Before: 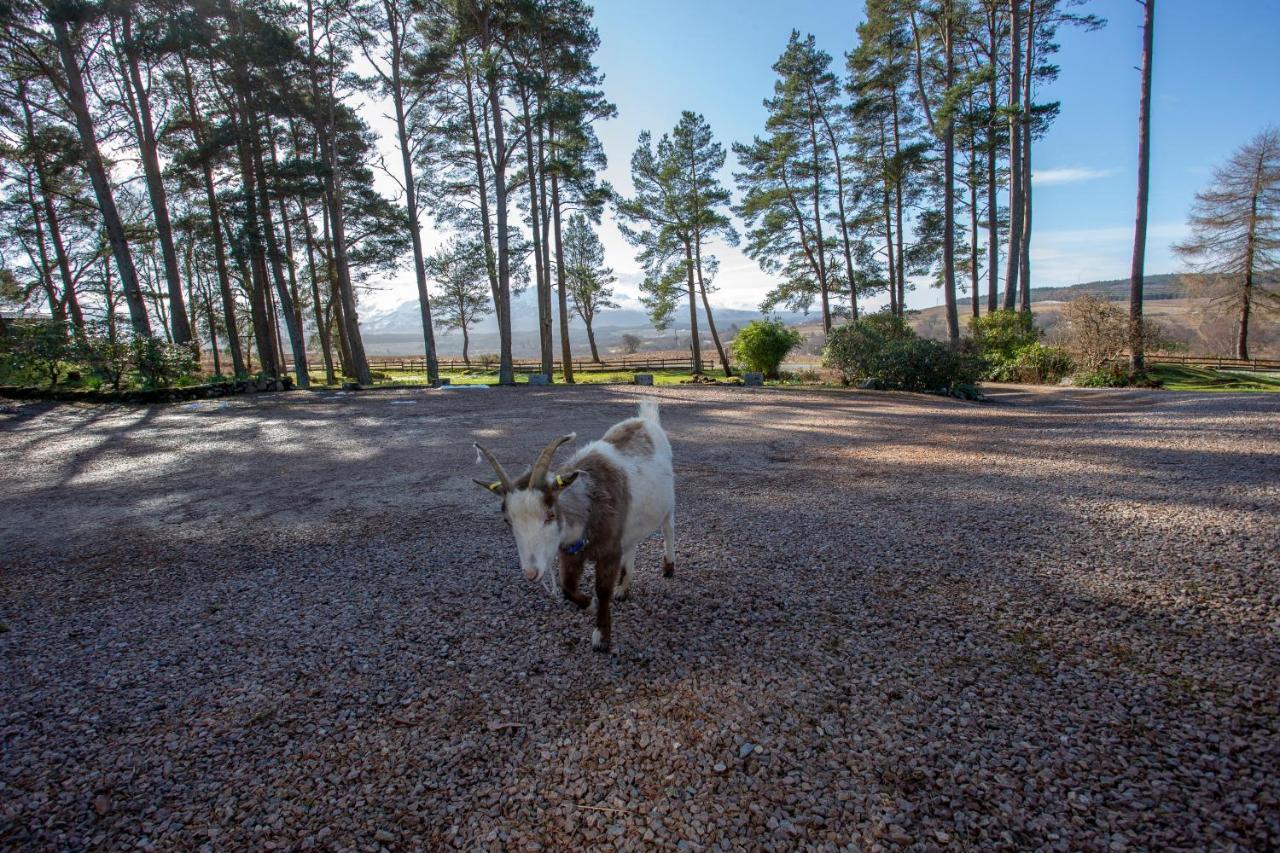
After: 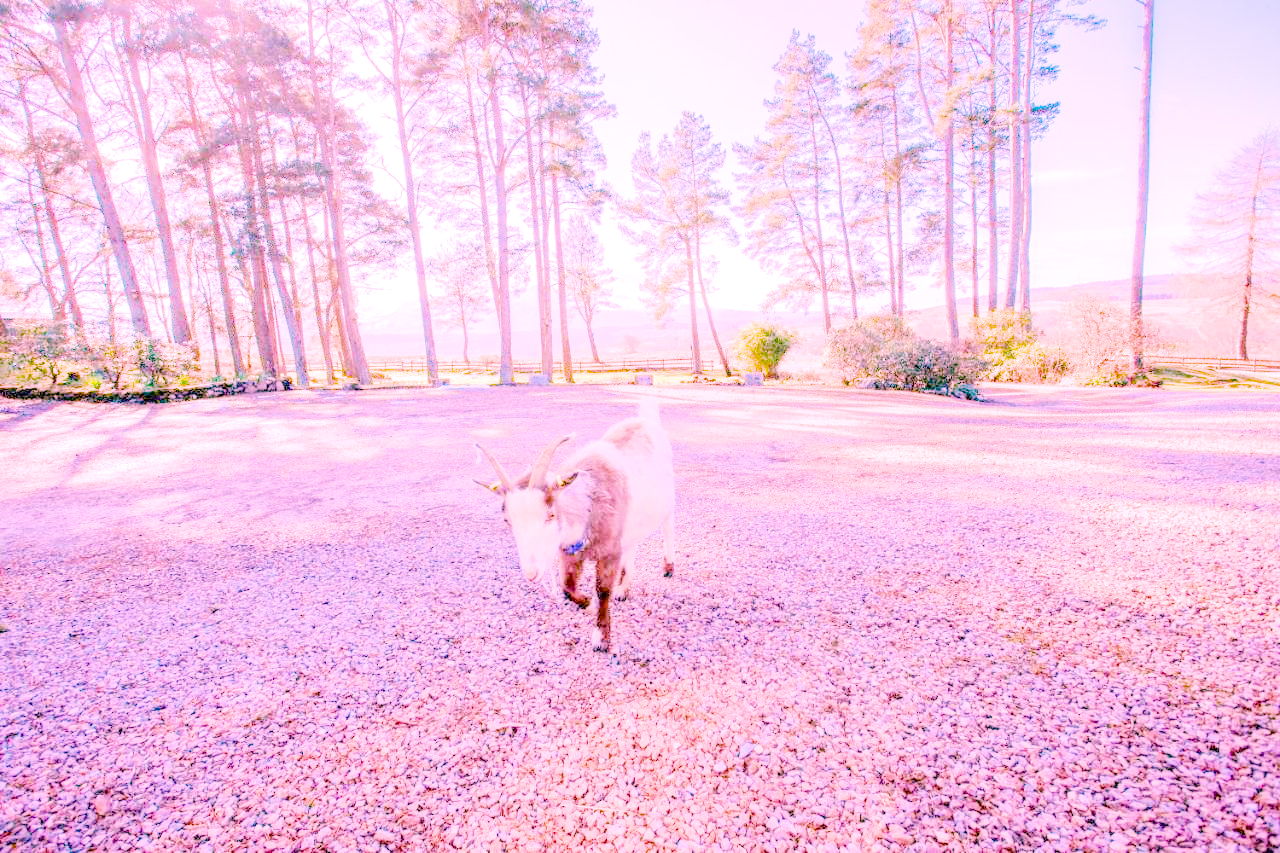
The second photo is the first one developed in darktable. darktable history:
local contrast: on, module defaults
color balance rgb: perceptual saturation grading › global saturation 30%, global vibrance 20%
exposure: black level correction 0, exposure 1.5 EV, compensate exposure bias true, compensate highlight preservation false
filmic rgb: black relative exposure -5 EV, hardness 2.88, contrast 1.3
highlight reconstruction: on, module defaults
white balance: red 1.932, blue 1.486, emerald 1
